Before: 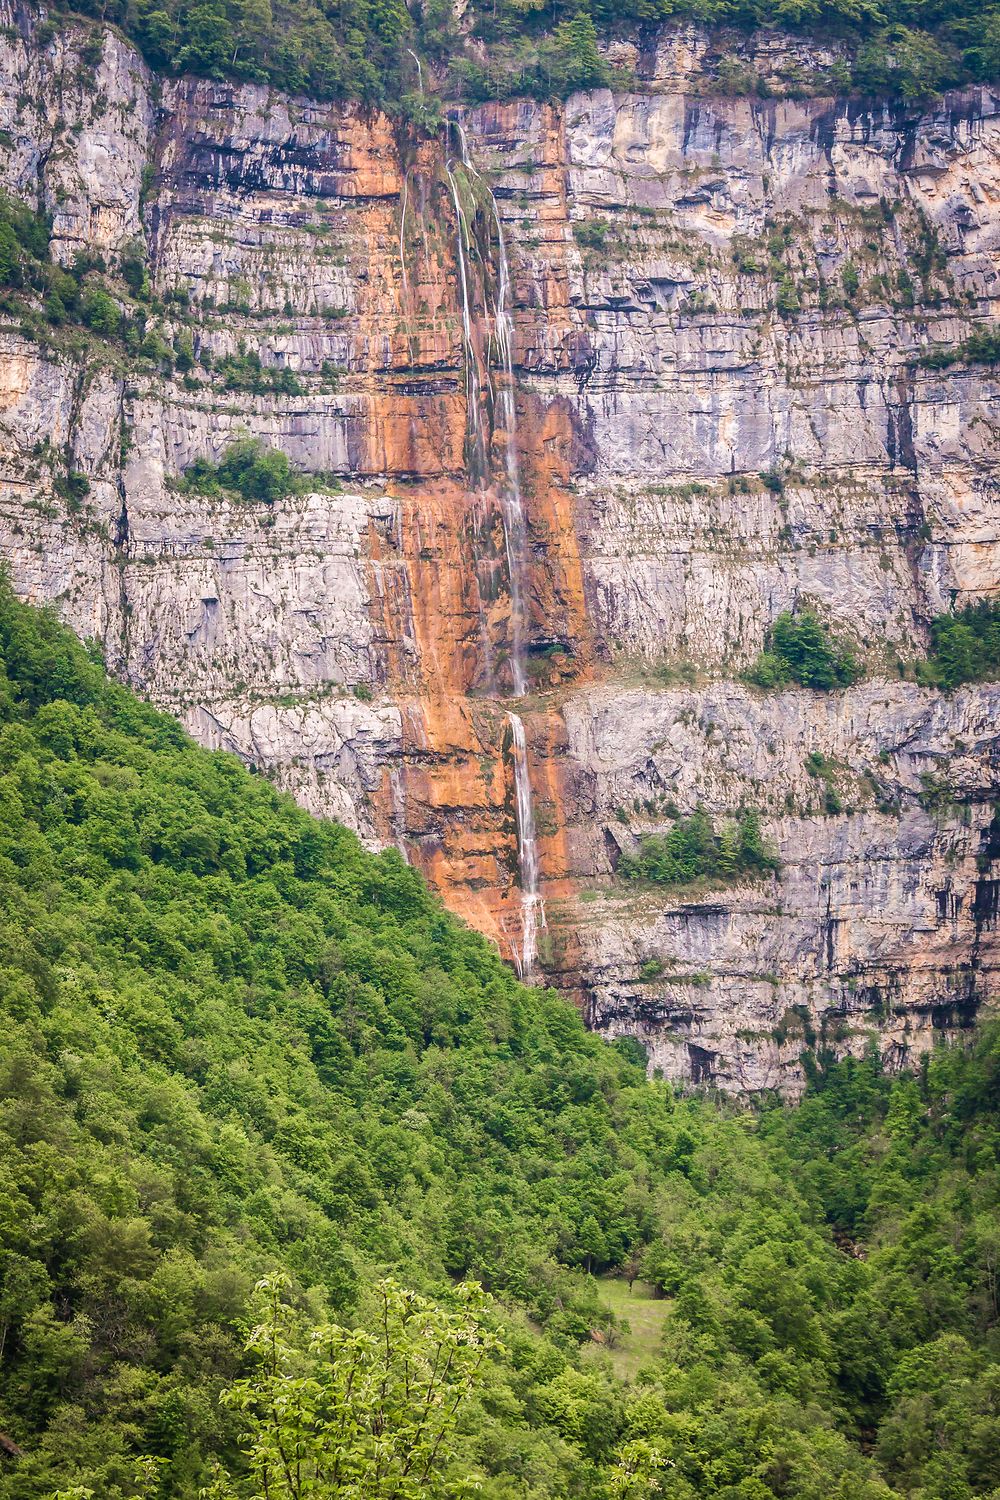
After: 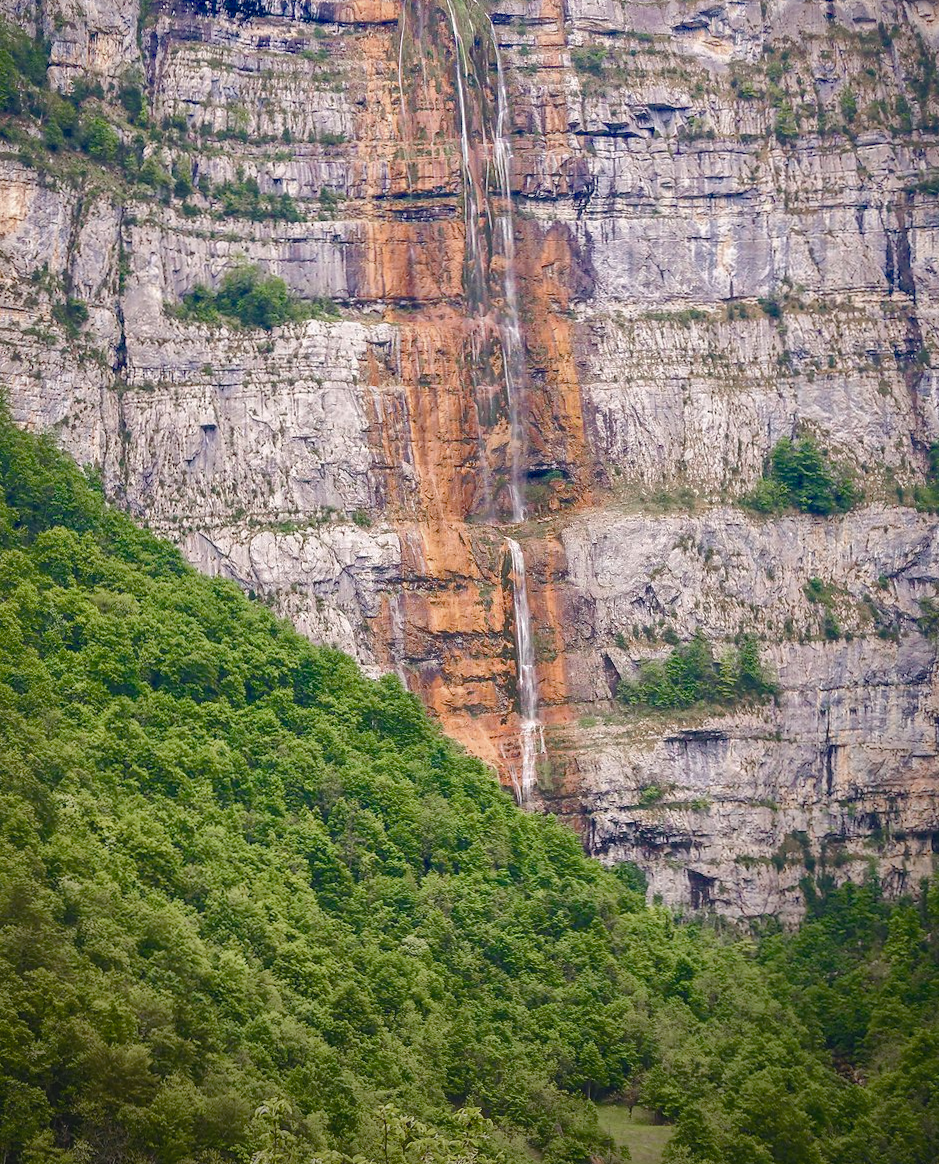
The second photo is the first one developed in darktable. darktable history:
vignetting: saturation -0.02, center (-0.066, -0.306)
crop and rotate: angle 0.089°, top 11.552%, right 5.828%, bottom 10.609%
shadows and highlights: highlights color adjustment 52.16%
color balance rgb: global offset › luminance 0.716%, perceptual saturation grading › global saturation 20%, perceptual saturation grading › highlights -25.238%, perceptual saturation grading › shadows 25.08%, saturation formula JzAzBz (2021)
contrast brightness saturation: saturation -0.157
